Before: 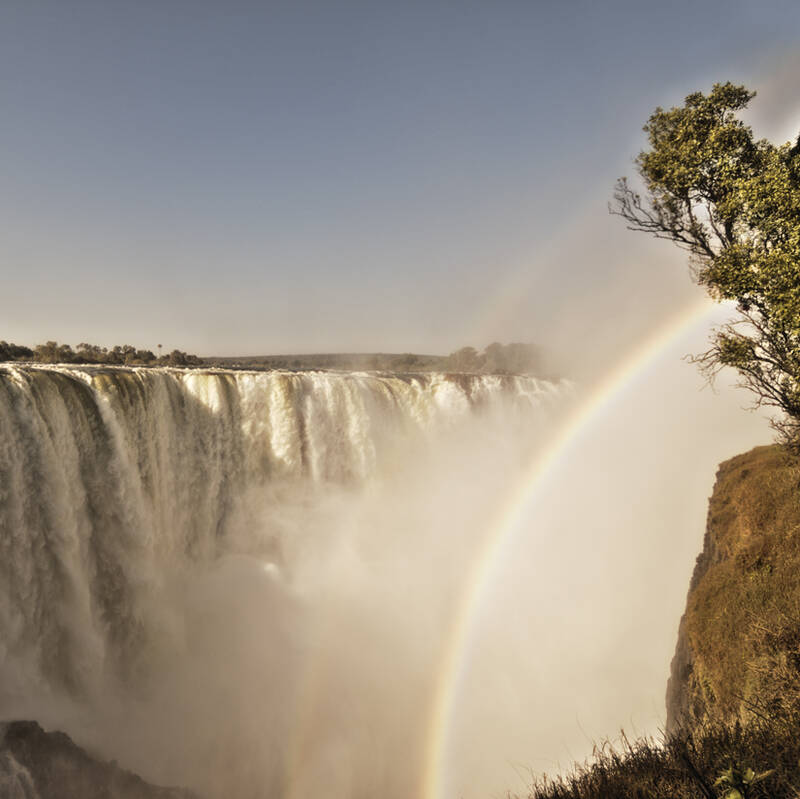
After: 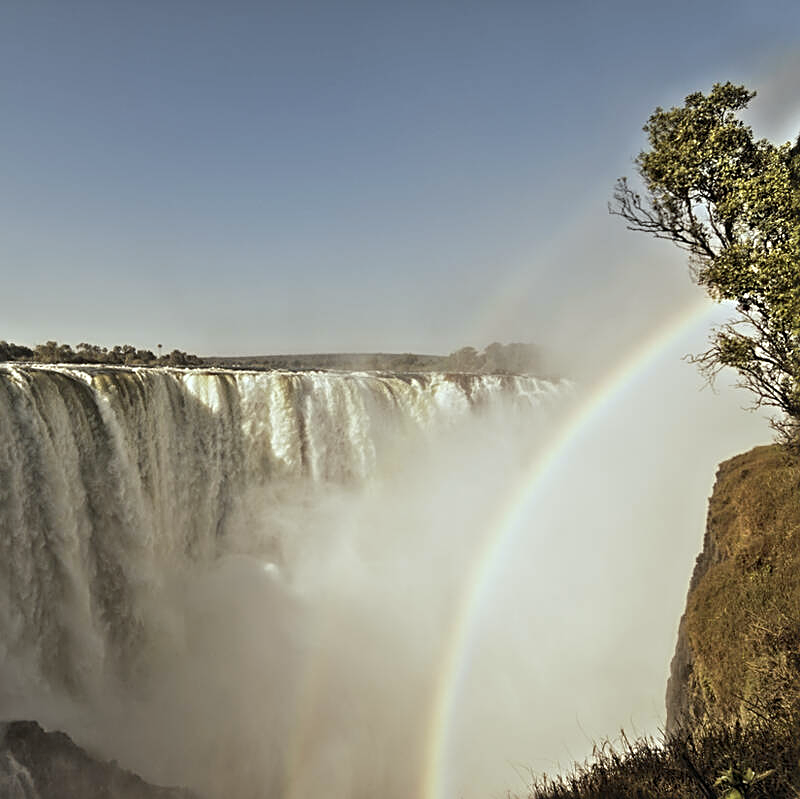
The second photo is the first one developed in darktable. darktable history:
white balance: red 0.925, blue 1.046
sharpen: radius 2.676, amount 0.669
